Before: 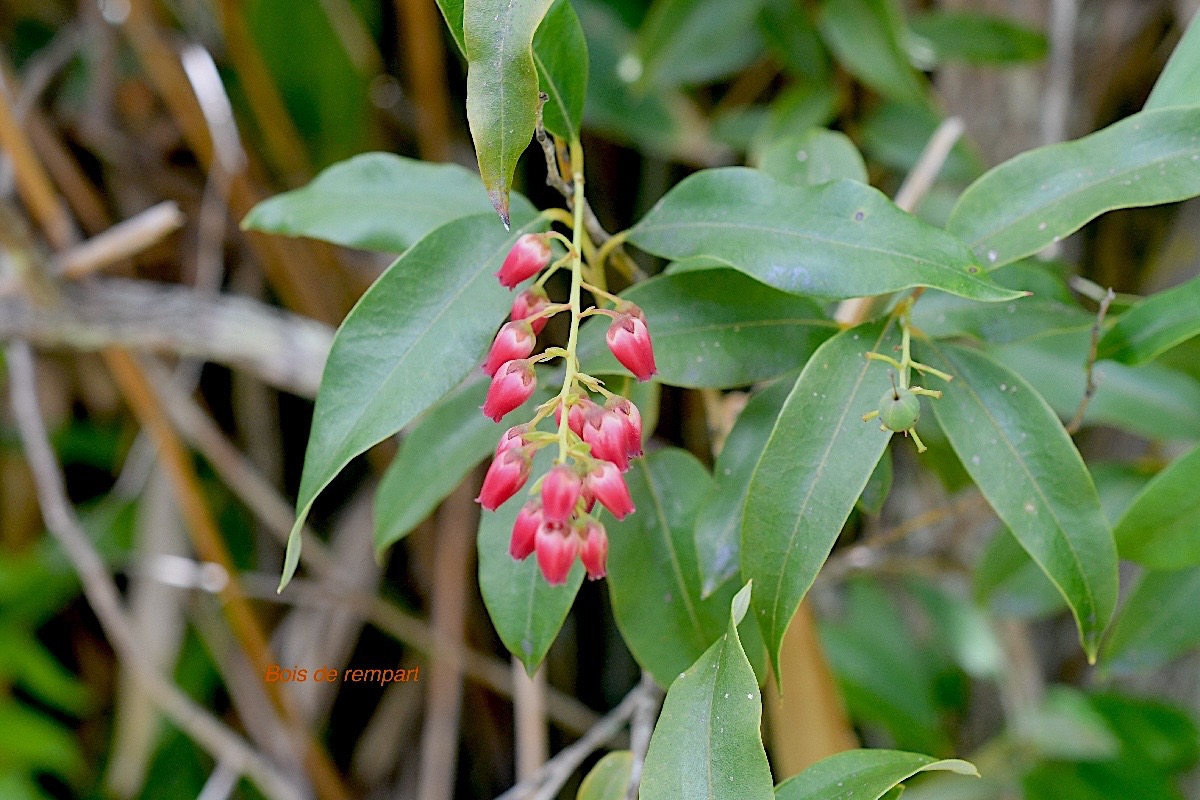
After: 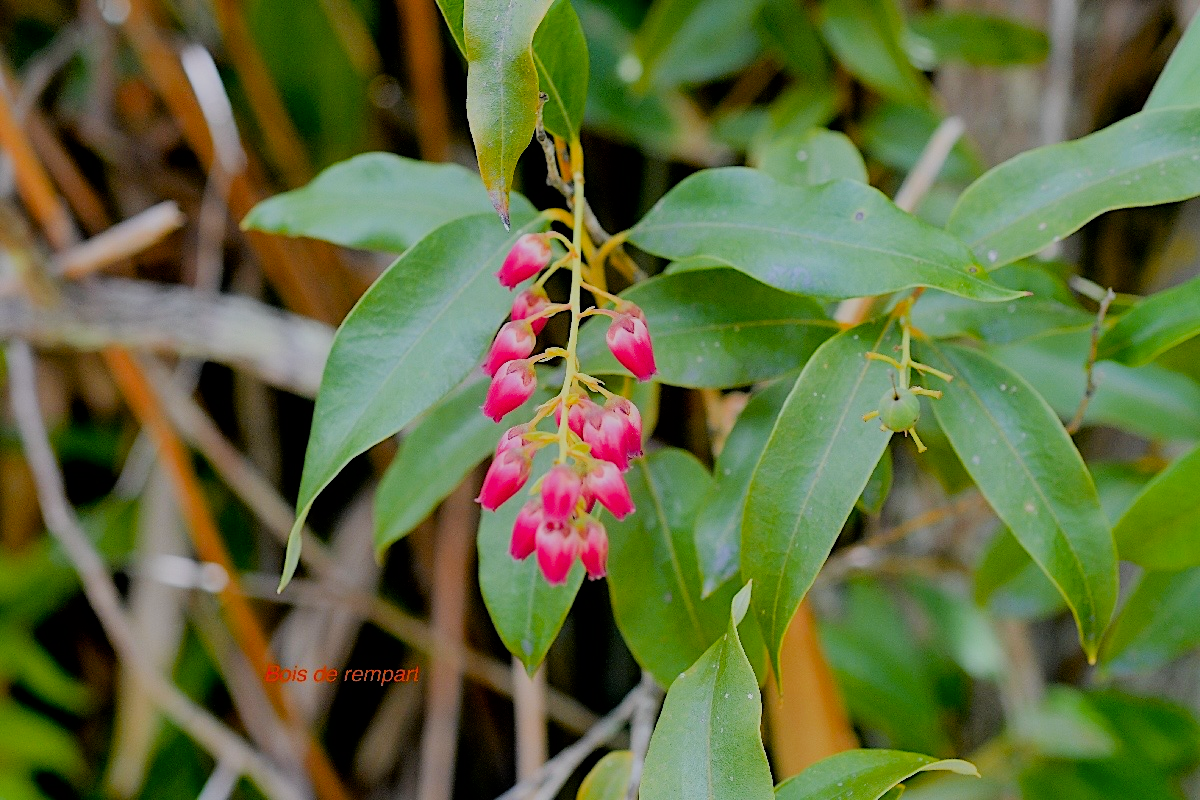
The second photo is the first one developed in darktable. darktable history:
color zones: curves: ch1 [(0.24, 0.629) (0.75, 0.5)]; ch2 [(0.255, 0.454) (0.745, 0.491)]
color balance rgb: linear chroma grading › global chroma 13.058%, perceptual saturation grading › global saturation 0.221%
filmic rgb: black relative exposure -7.2 EV, white relative exposure 5.38 EV, hardness 3.03
